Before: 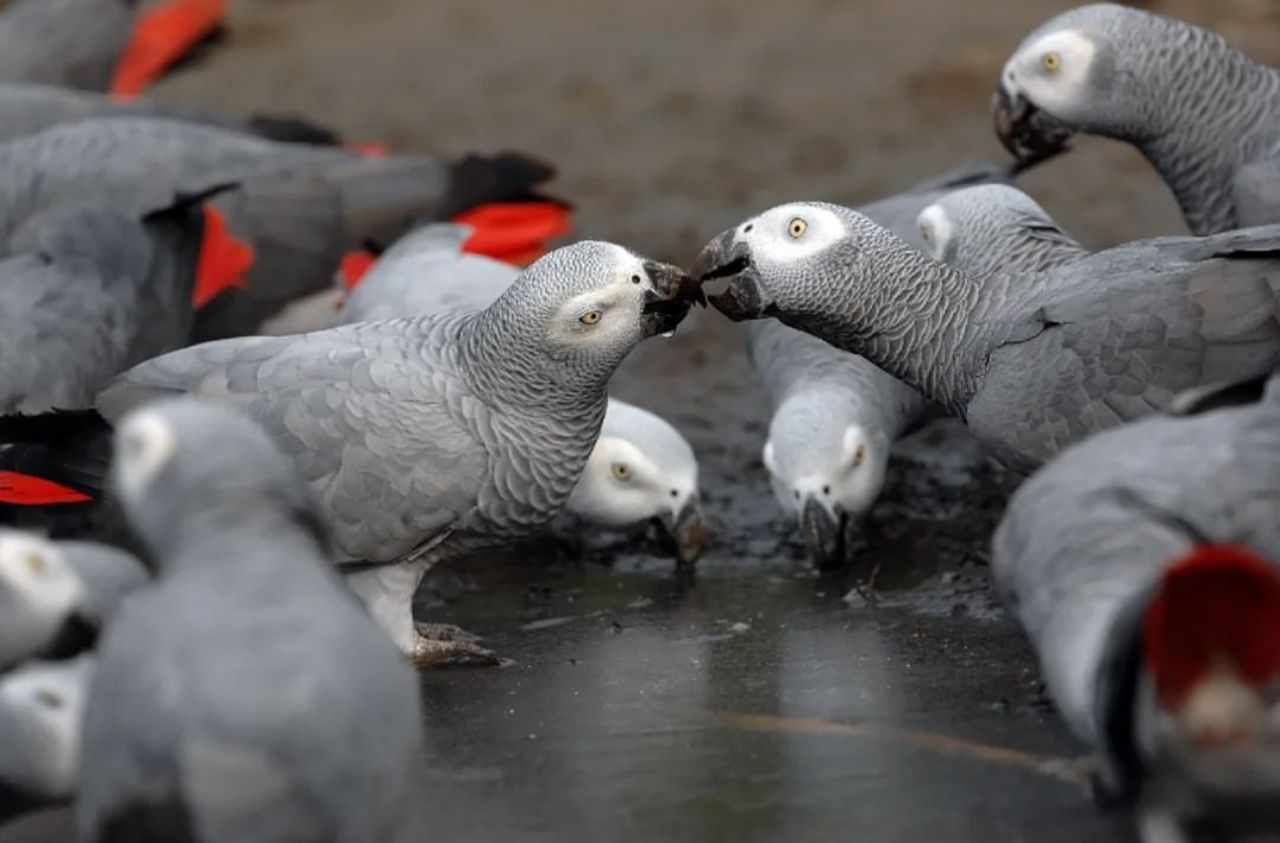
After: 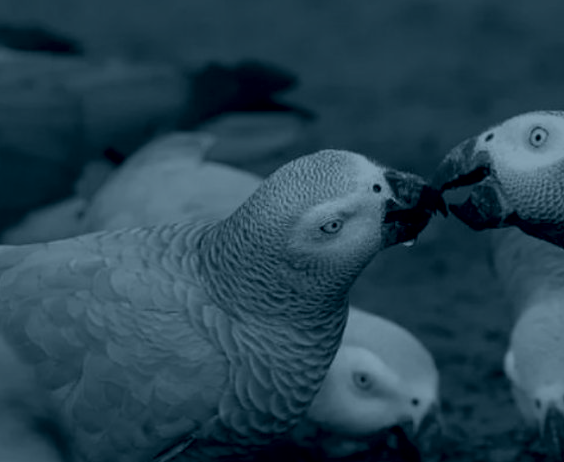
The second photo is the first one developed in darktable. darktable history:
colorize: hue 194.4°, saturation 29%, source mix 61.75%, lightness 3.98%, version 1
crop: left 20.248%, top 10.86%, right 35.675%, bottom 34.321%
exposure: black level correction 0.001, exposure 0.5 EV, compensate exposure bias true, compensate highlight preservation false
